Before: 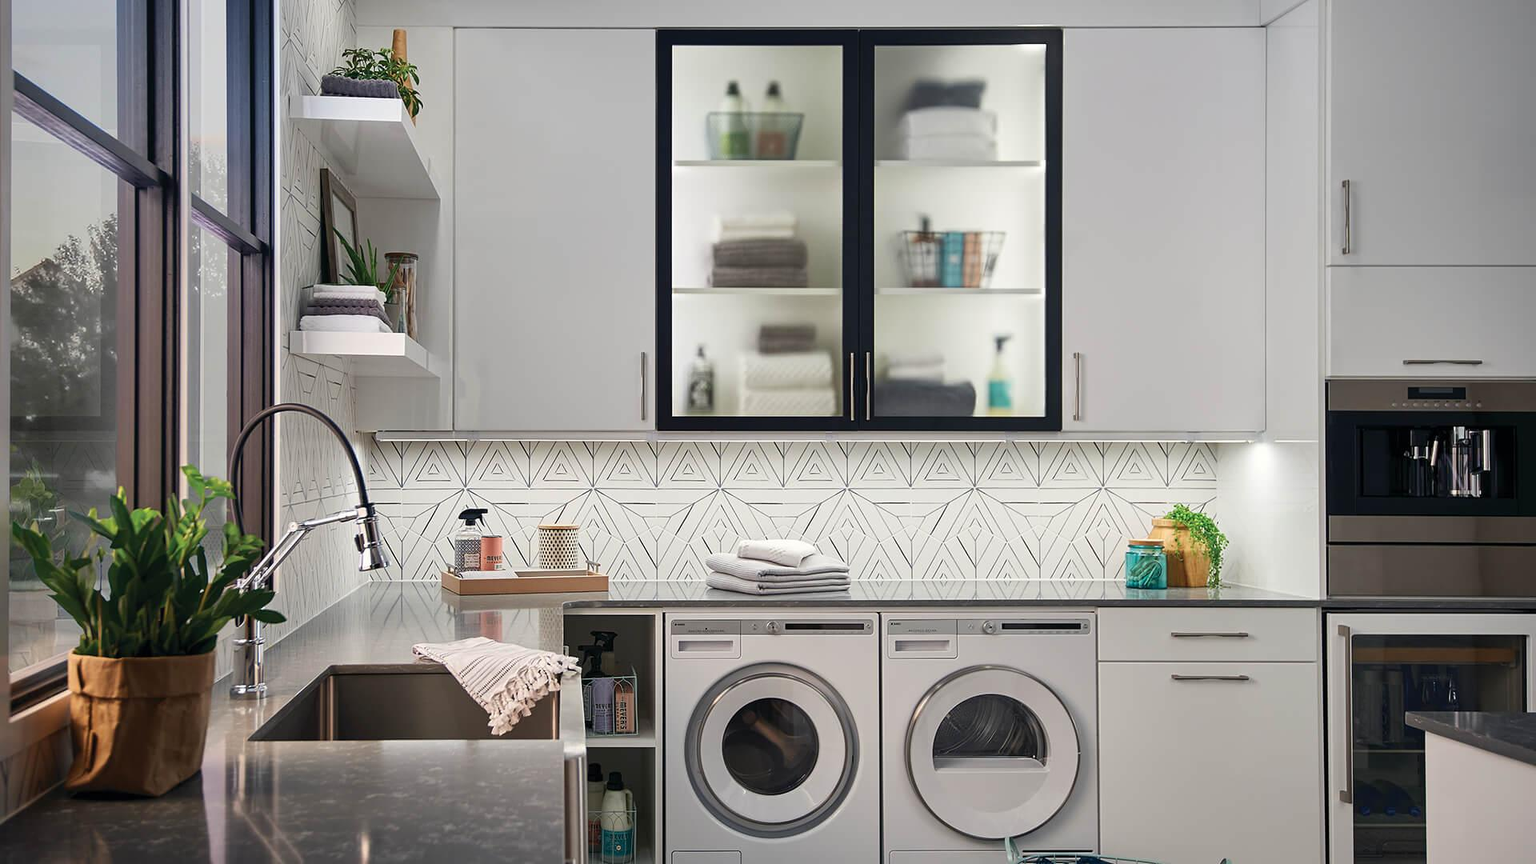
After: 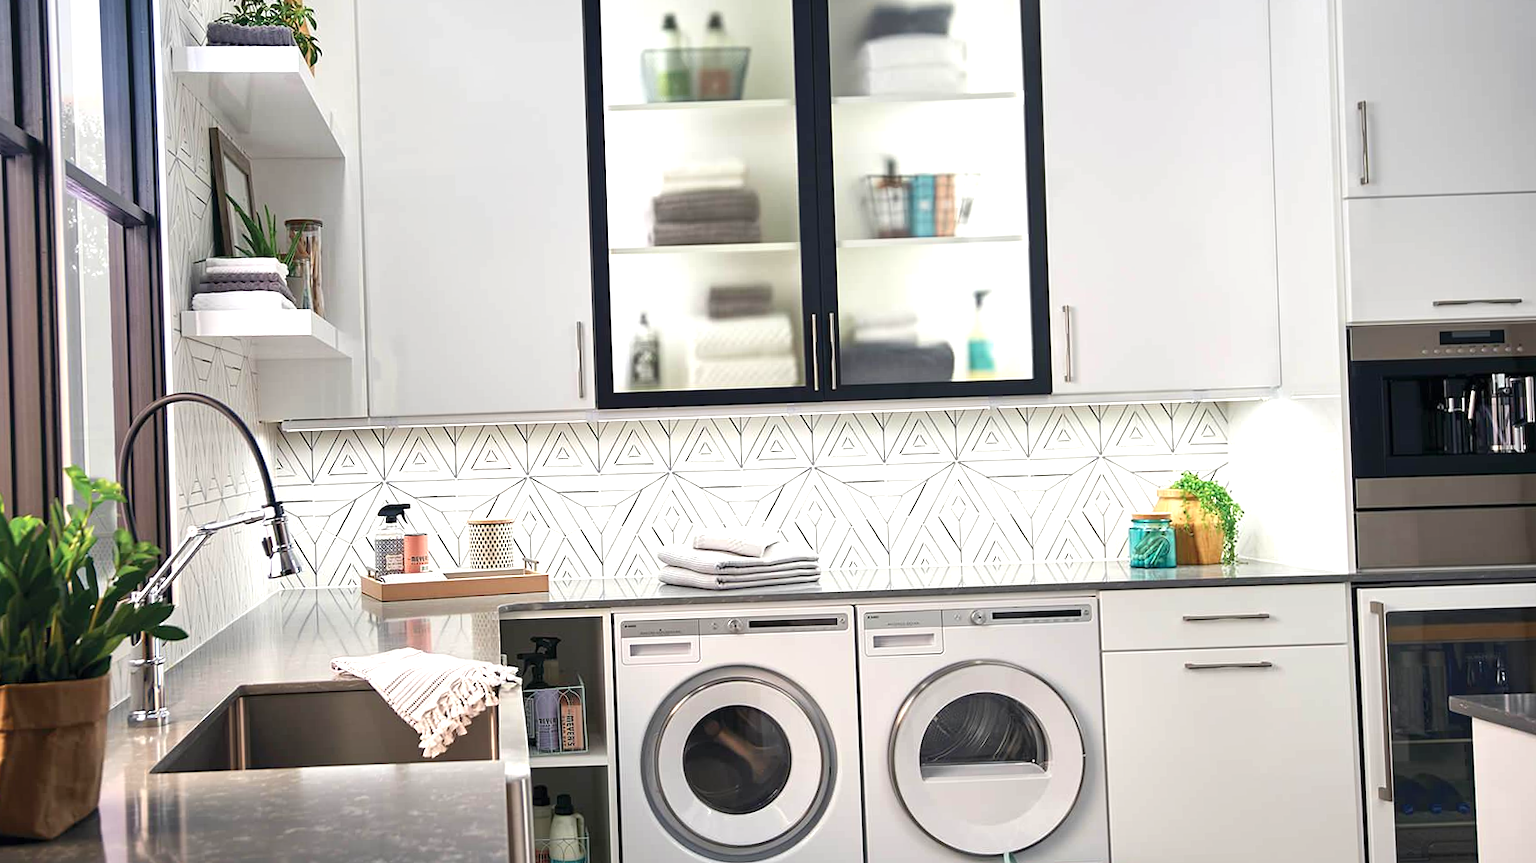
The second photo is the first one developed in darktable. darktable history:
exposure: exposure 0.74 EV, compensate highlight preservation false
crop and rotate: angle 1.96°, left 5.673%, top 5.673%
